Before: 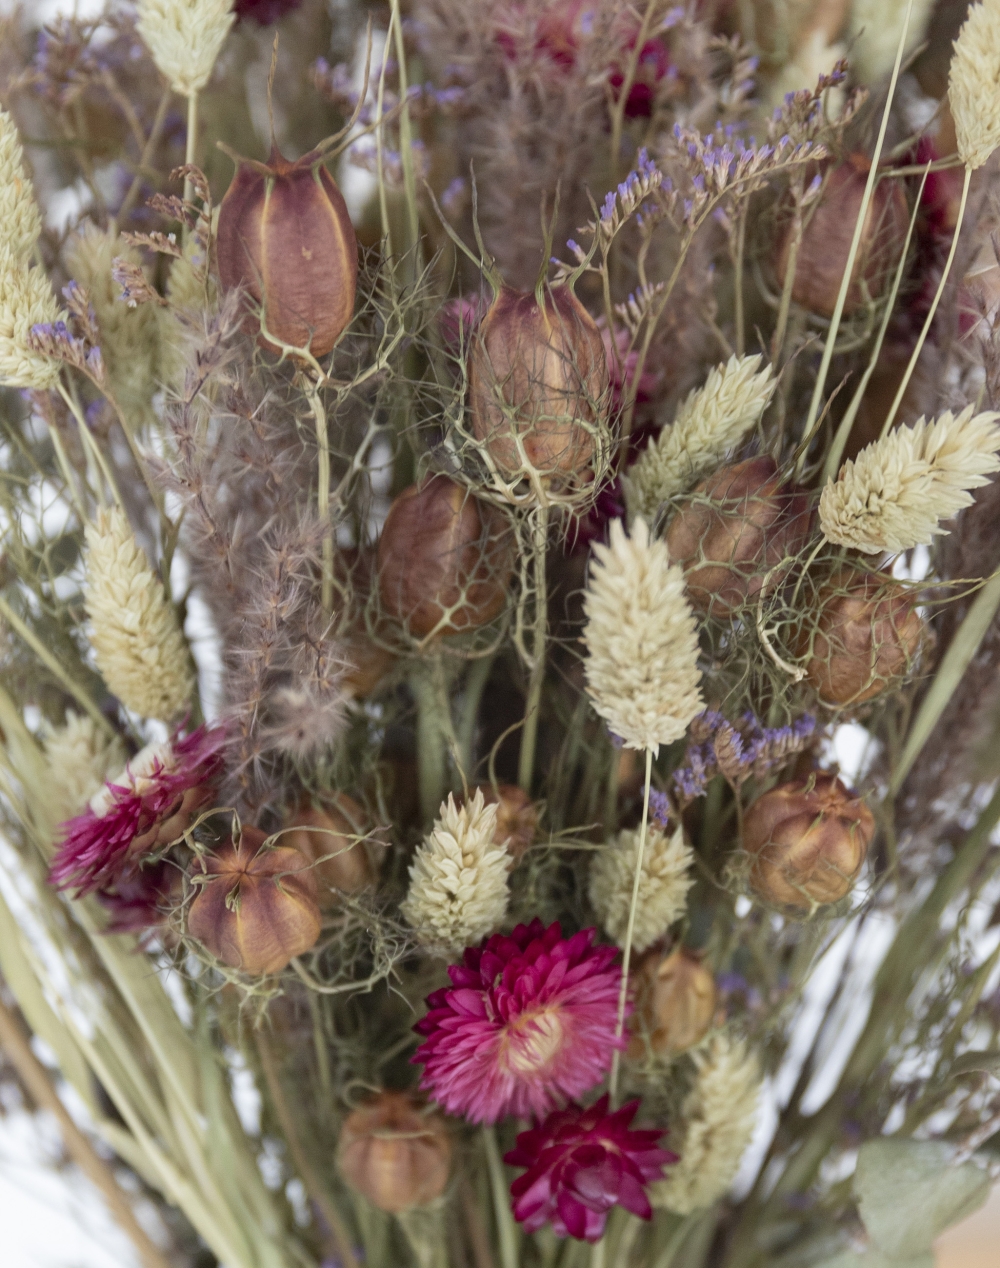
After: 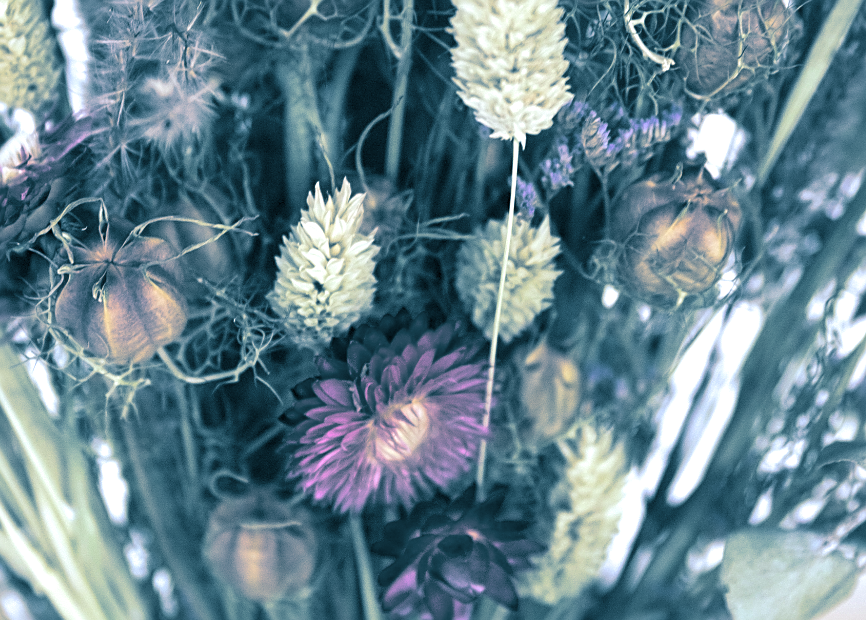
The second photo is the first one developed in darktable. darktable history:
crop and rotate: left 13.306%, top 48.129%, bottom 2.928%
sharpen: on, module defaults
local contrast: mode bilateral grid, contrast 25, coarseness 50, detail 123%, midtone range 0.2
white balance: red 0.931, blue 1.11
exposure: black level correction 0.001, exposure 0.675 EV, compensate highlight preservation false
shadows and highlights: shadows 25, highlights -25
split-toning: shadows › hue 212.4°, balance -70
